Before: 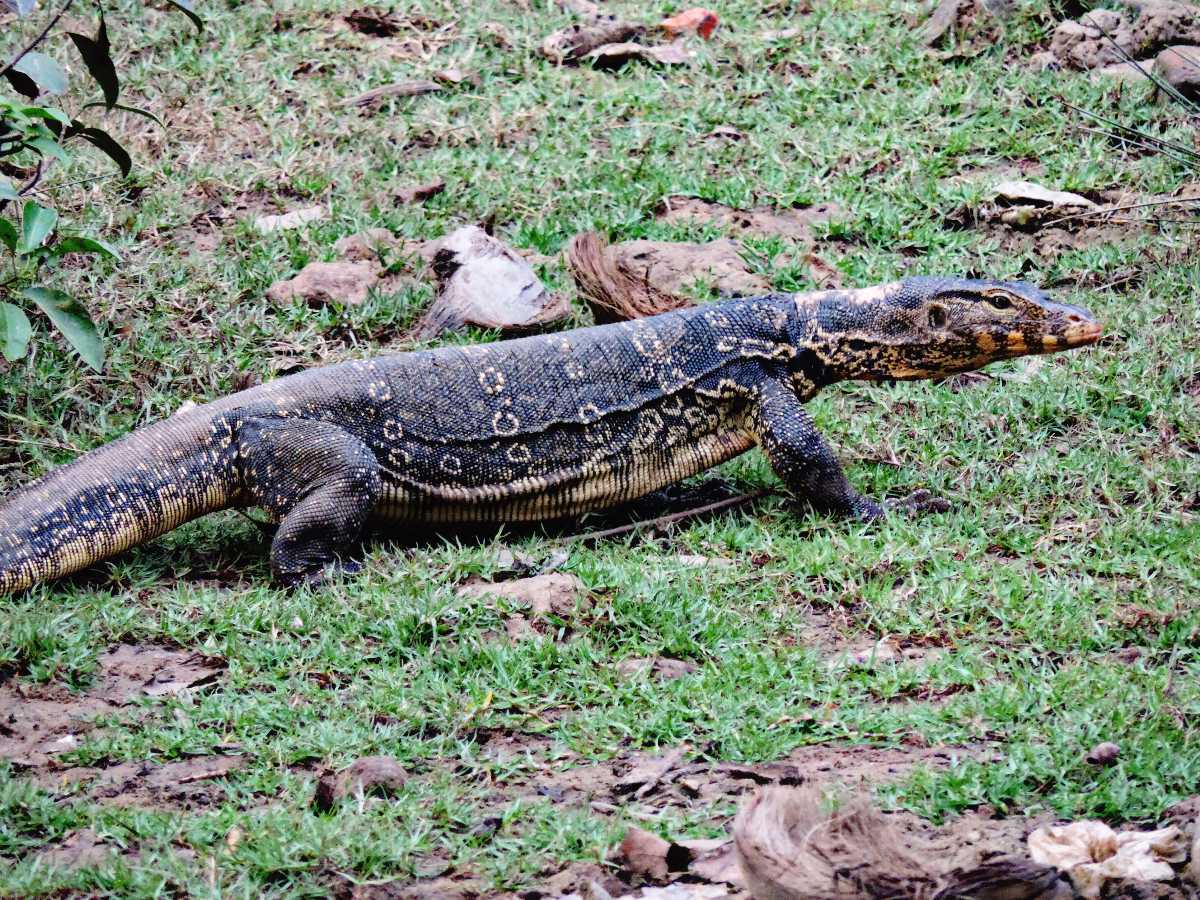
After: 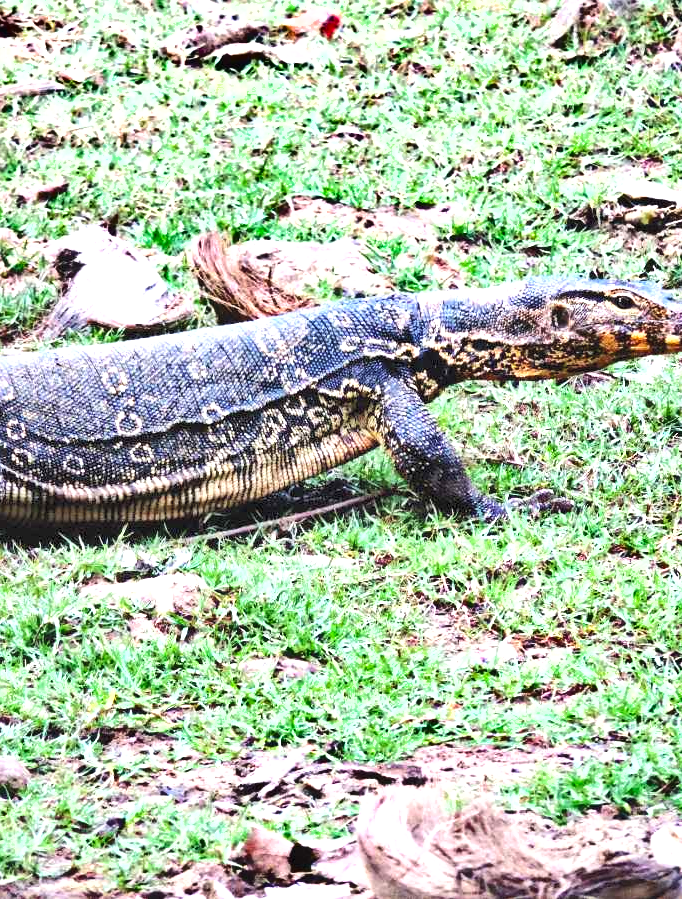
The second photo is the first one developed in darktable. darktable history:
contrast brightness saturation: brightness 0.278
crop: left 31.443%, top 0.013%, right 11.716%
exposure: exposure 1.223 EV, compensate exposure bias true, compensate highlight preservation false
shadows and highlights: shadows 40.01, highlights -52.73, low approximation 0.01, soften with gaussian
